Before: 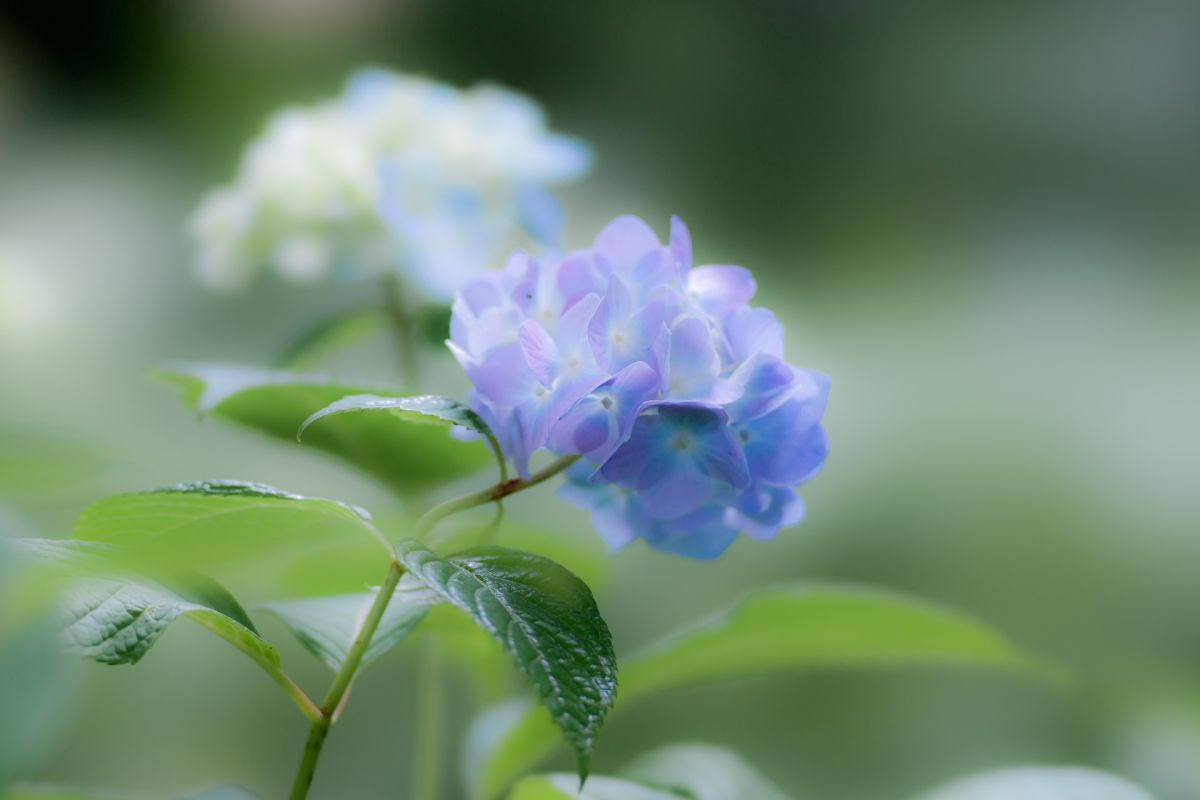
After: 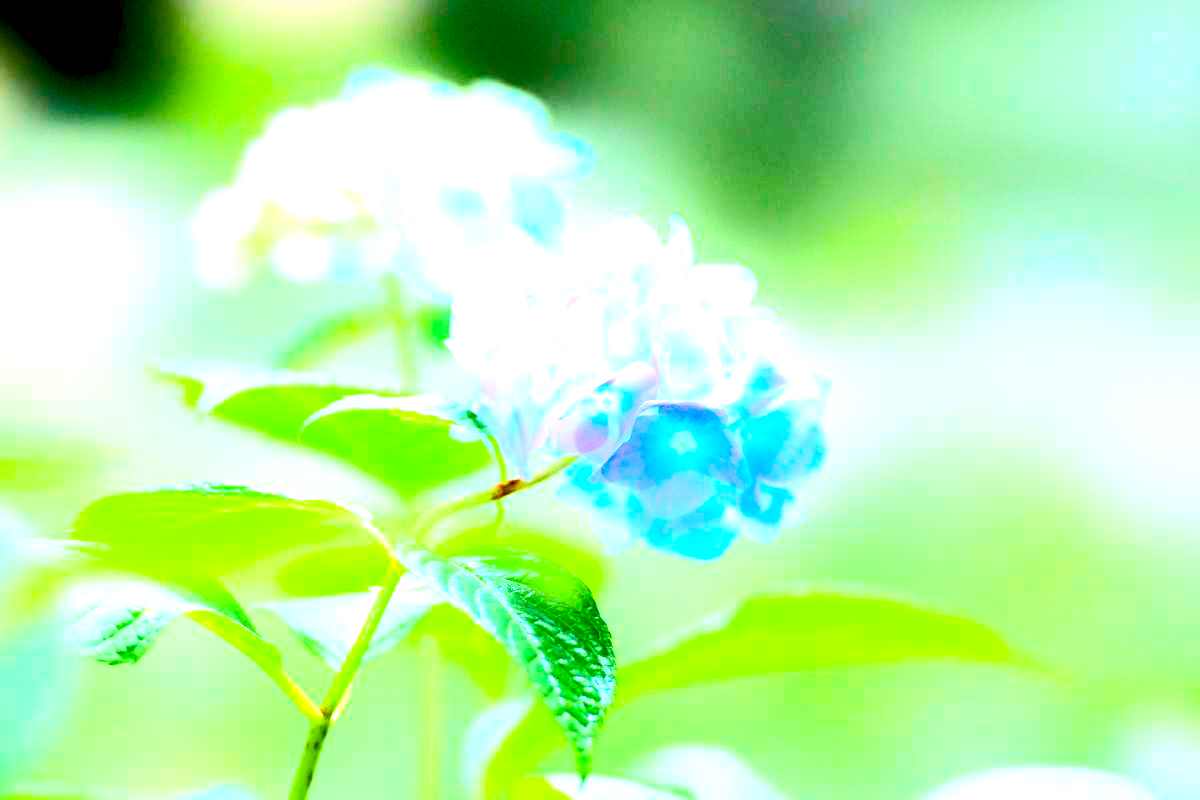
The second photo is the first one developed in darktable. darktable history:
contrast brightness saturation: contrast 0.232, brightness 0.1, saturation 0.294
color balance rgb: linear chroma grading › global chroma 14.574%, perceptual saturation grading › global saturation 0.862%, perceptual saturation grading › mid-tones 11.654%, global vibrance 20%
exposure: black level correction 0.005, exposure 2.064 EV, compensate exposure bias true, compensate highlight preservation false
tone equalizer: -8 EV 0.03 EV, -7 EV -0.021 EV, -6 EV 0.024 EV, -5 EV 0.049 EV, -4 EV 0.239 EV, -3 EV 0.636 EV, -2 EV 0.583 EV, -1 EV 0.202 EV, +0 EV 0.038 EV, edges refinement/feathering 500, mask exposure compensation -1.57 EV, preserve details no
